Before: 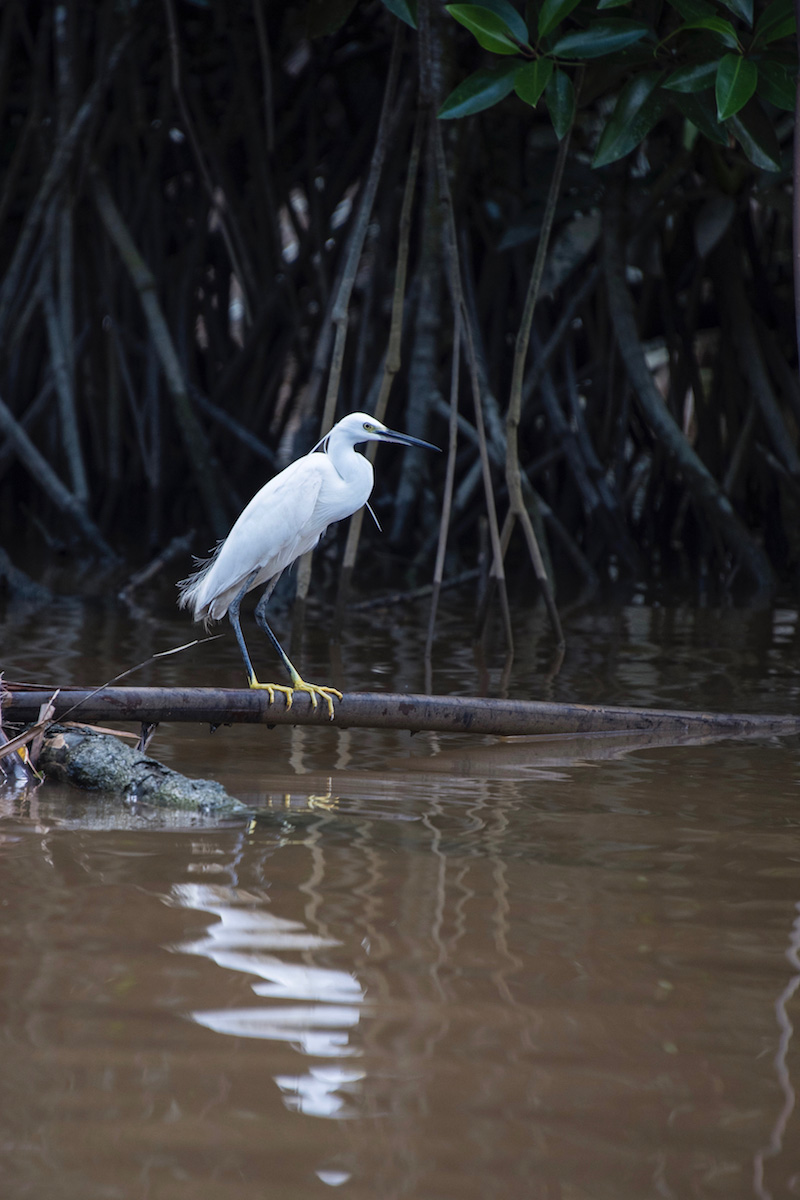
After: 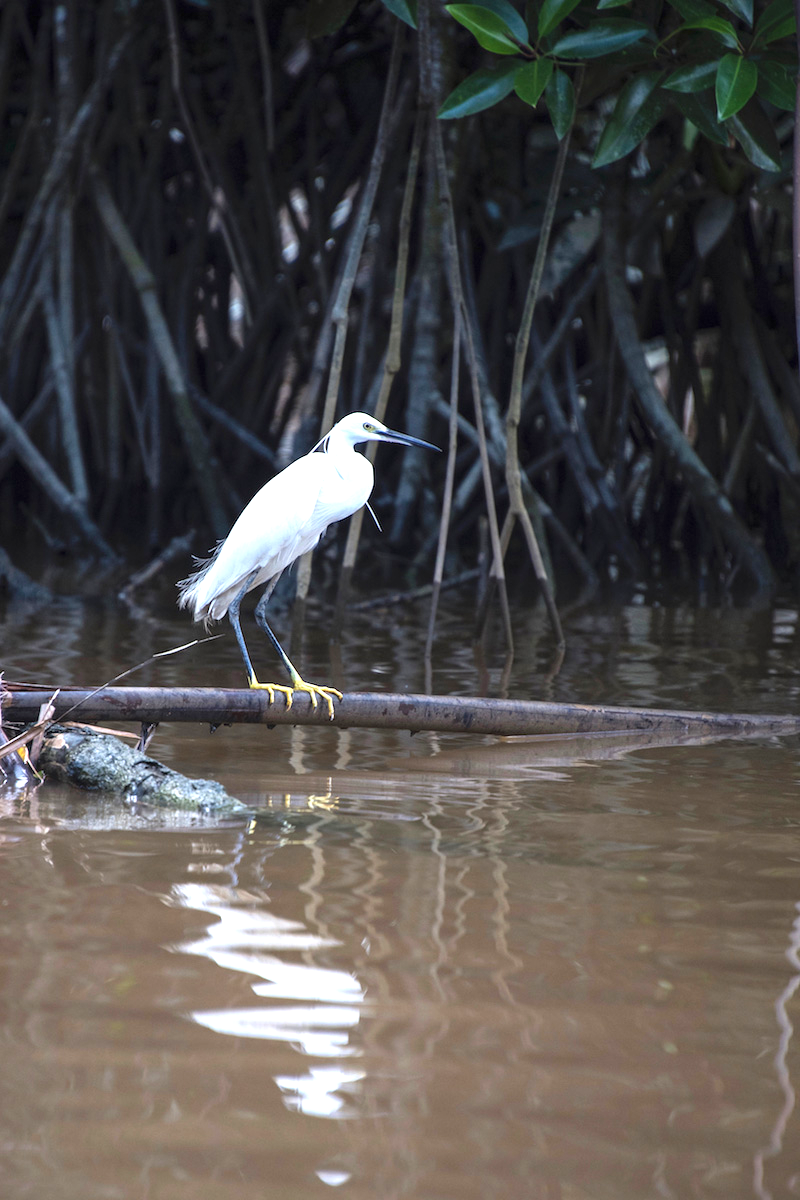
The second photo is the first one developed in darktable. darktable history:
exposure: black level correction 0, exposure 1.105 EV, compensate exposure bias true, compensate highlight preservation false
